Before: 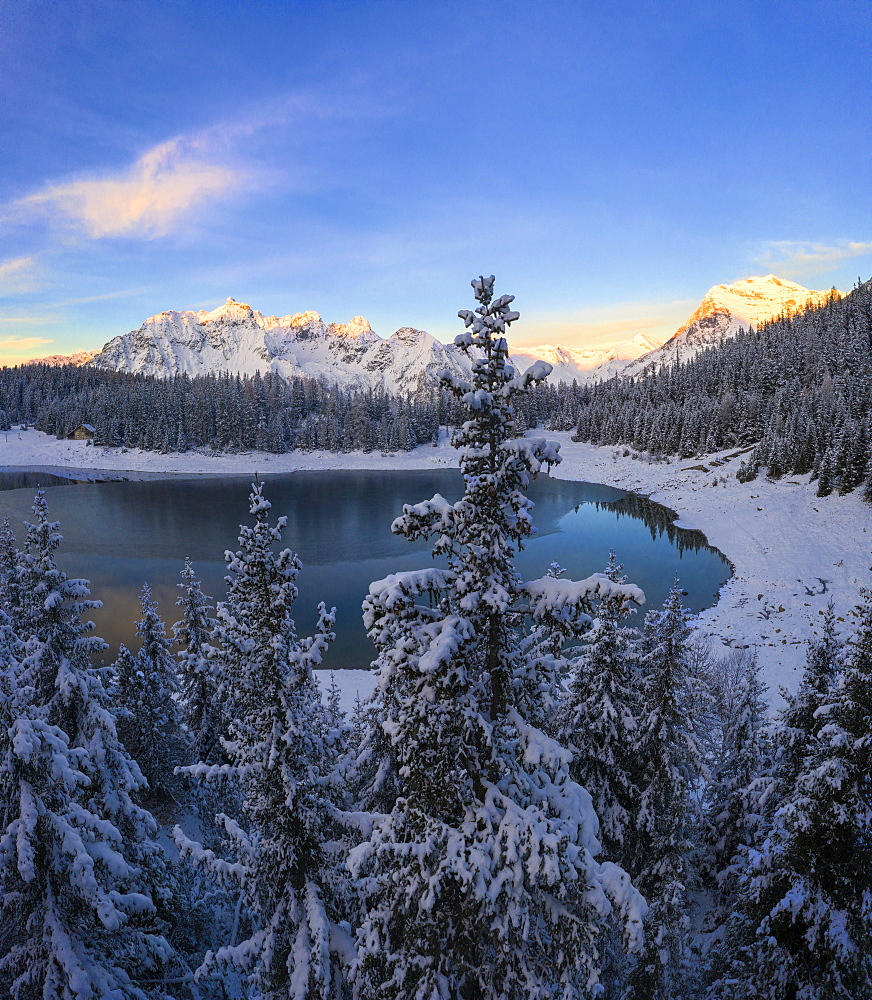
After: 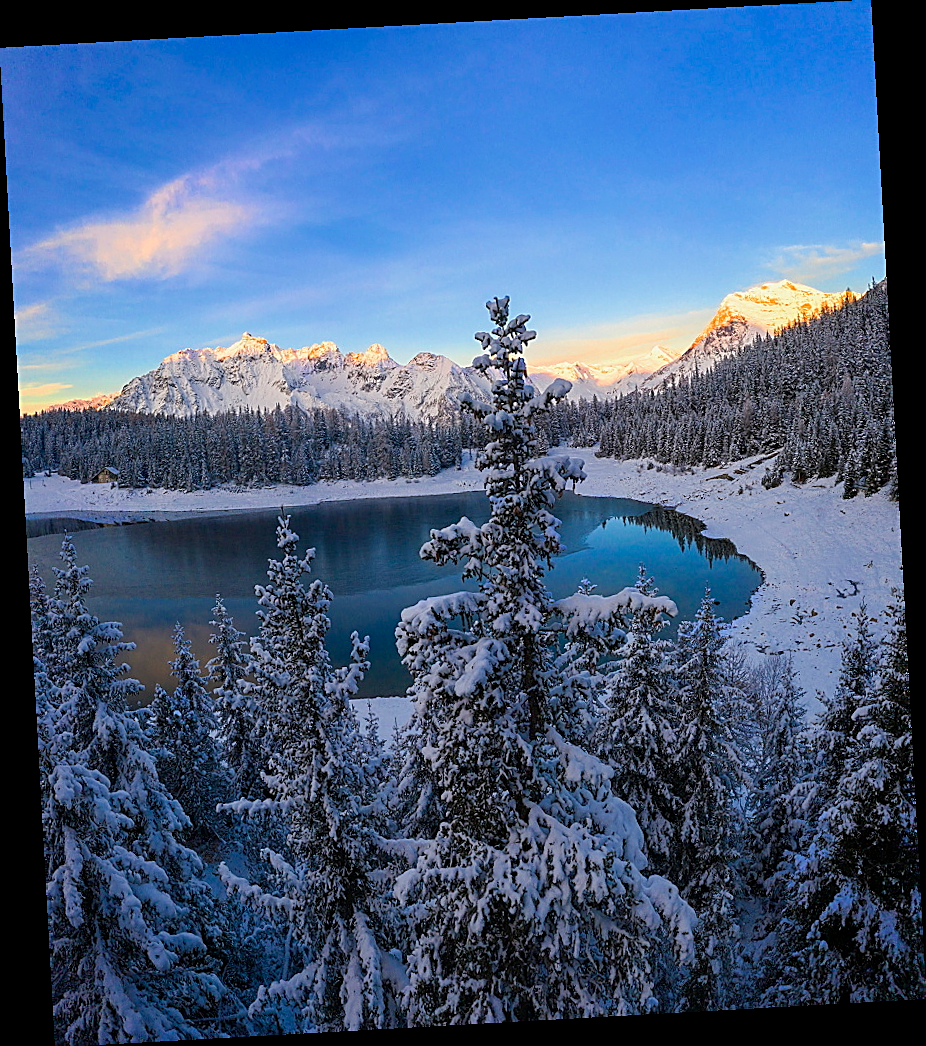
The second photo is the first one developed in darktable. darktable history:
sharpen: on, module defaults
rotate and perspective: rotation -3.18°, automatic cropping off
shadows and highlights: shadows -20, white point adjustment -2, highlights -35
